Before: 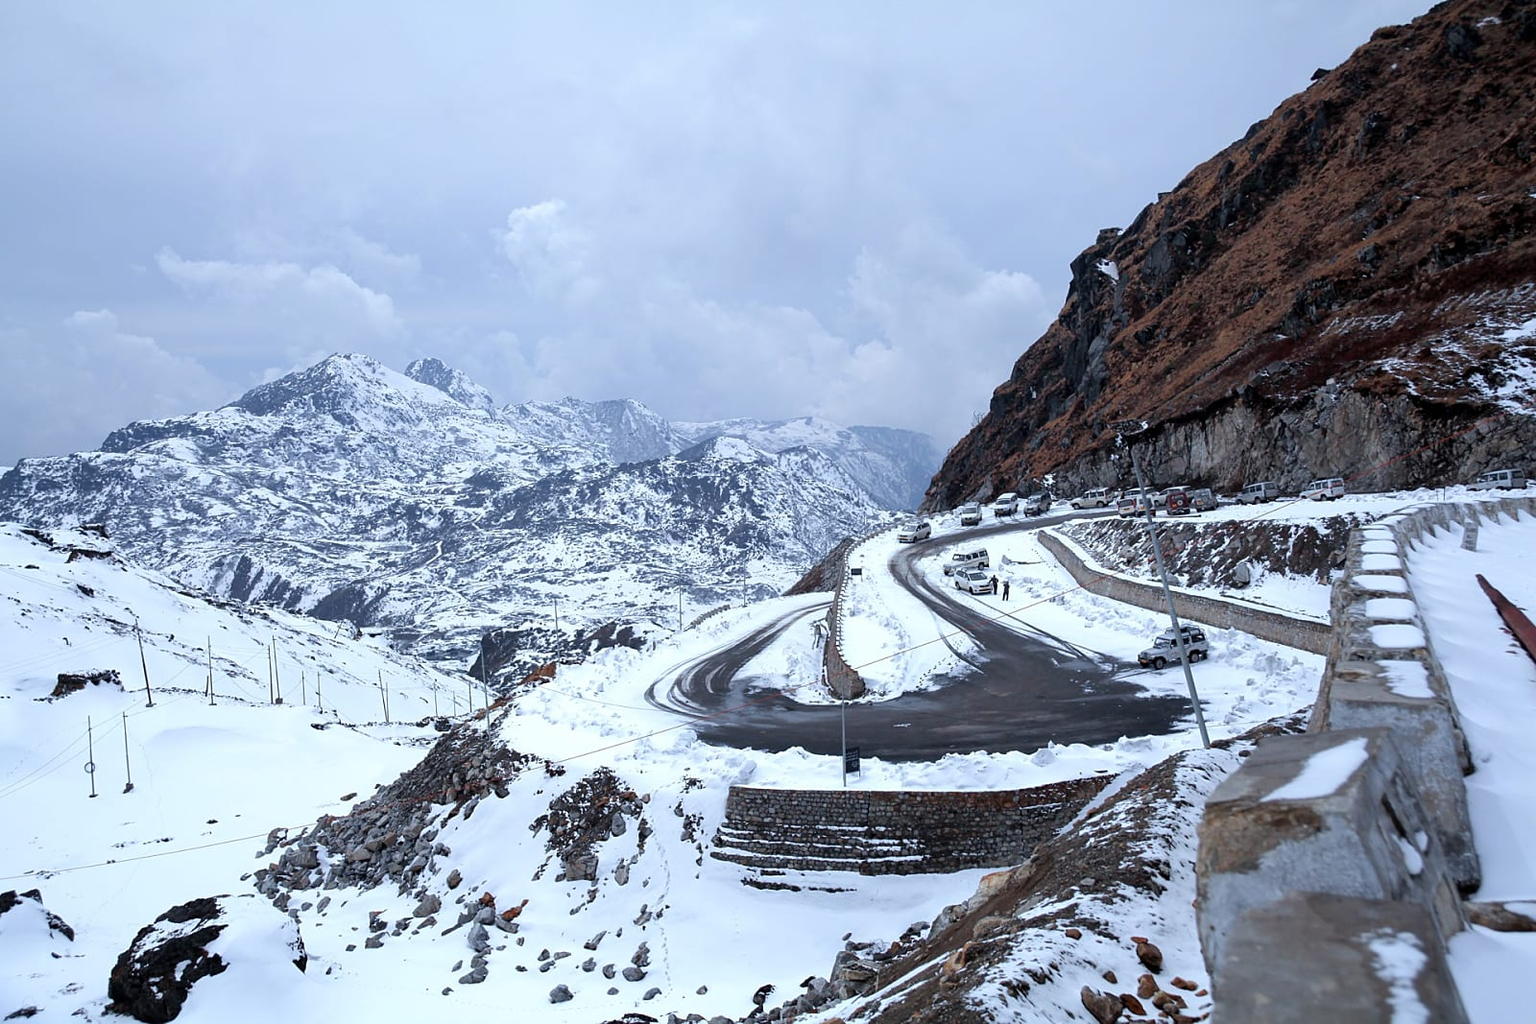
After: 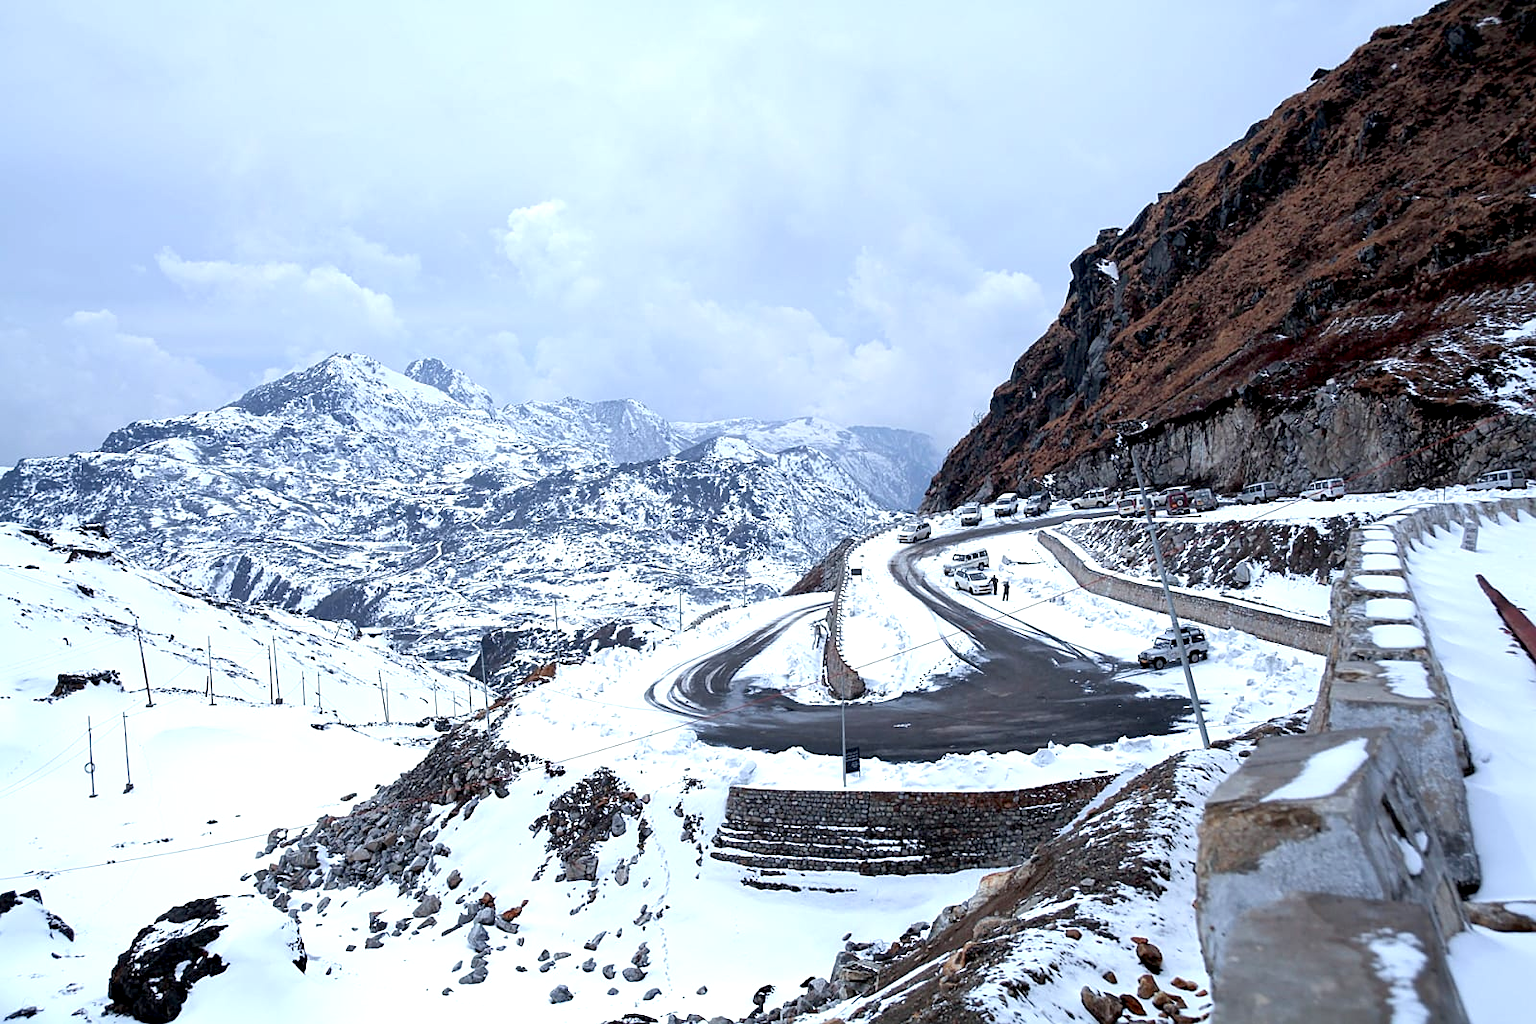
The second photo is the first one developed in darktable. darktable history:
exposure: black level correction 0.004, exposure 0.418 EV, compensate highlight preservation false
sharpen: amount 0.217
